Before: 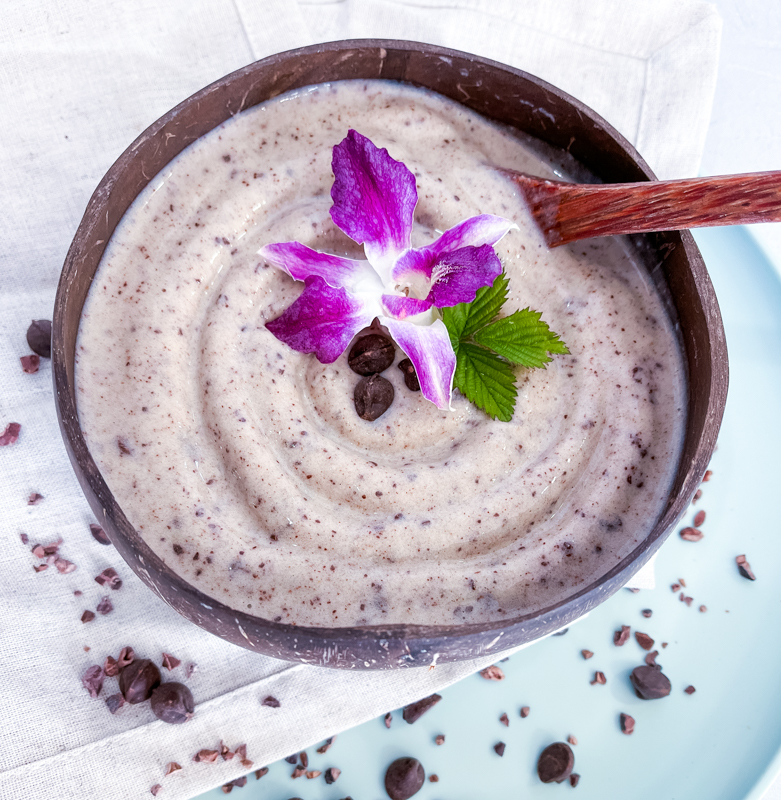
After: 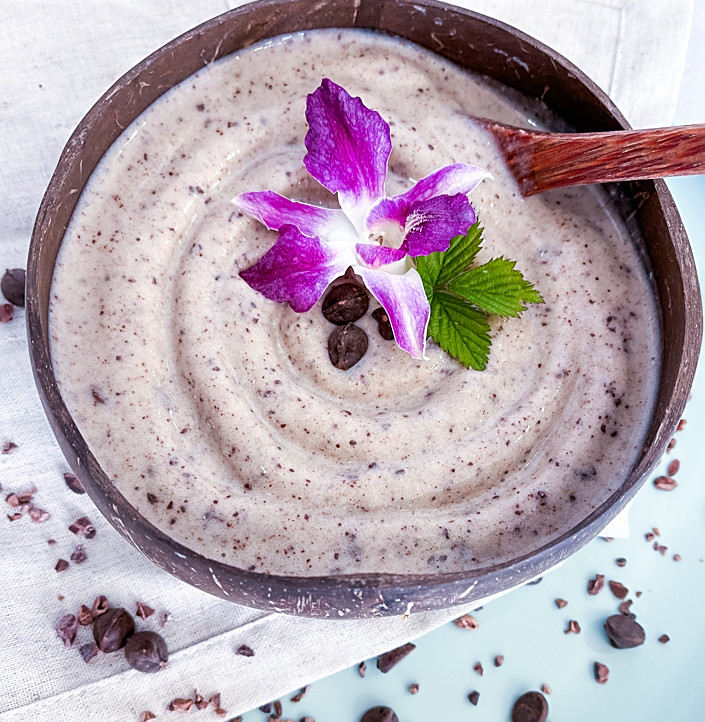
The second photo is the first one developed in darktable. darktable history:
crop: left 3.392%, top 6.384%, right 6.255%, bottom 3.313%
sharpen: on, module defaults
